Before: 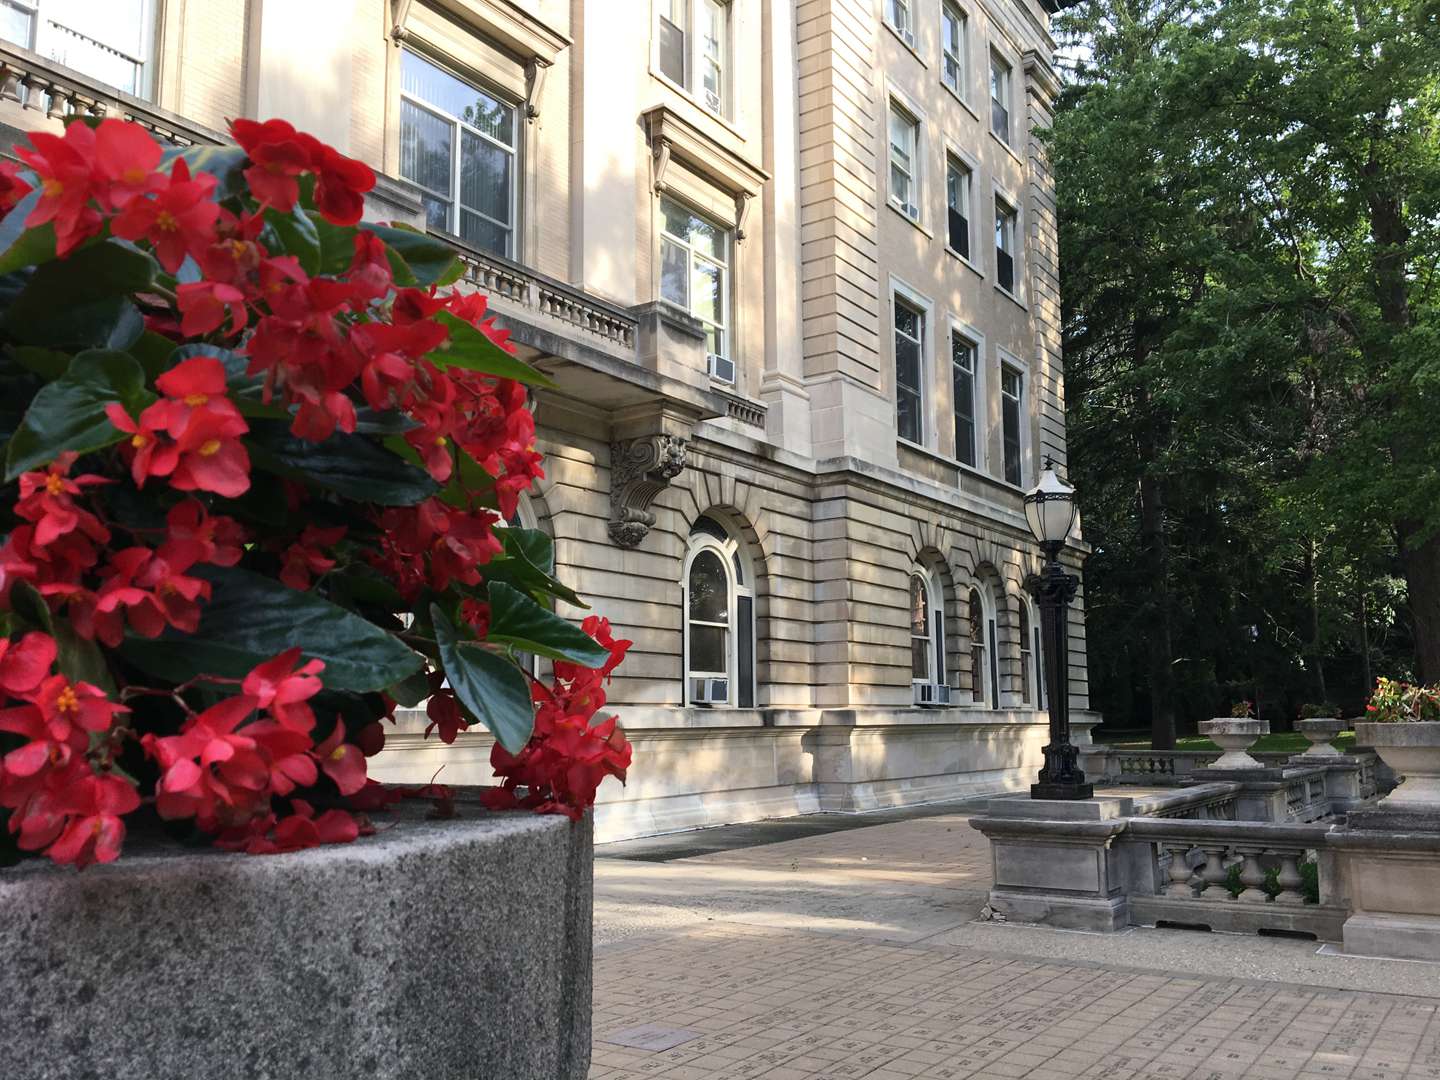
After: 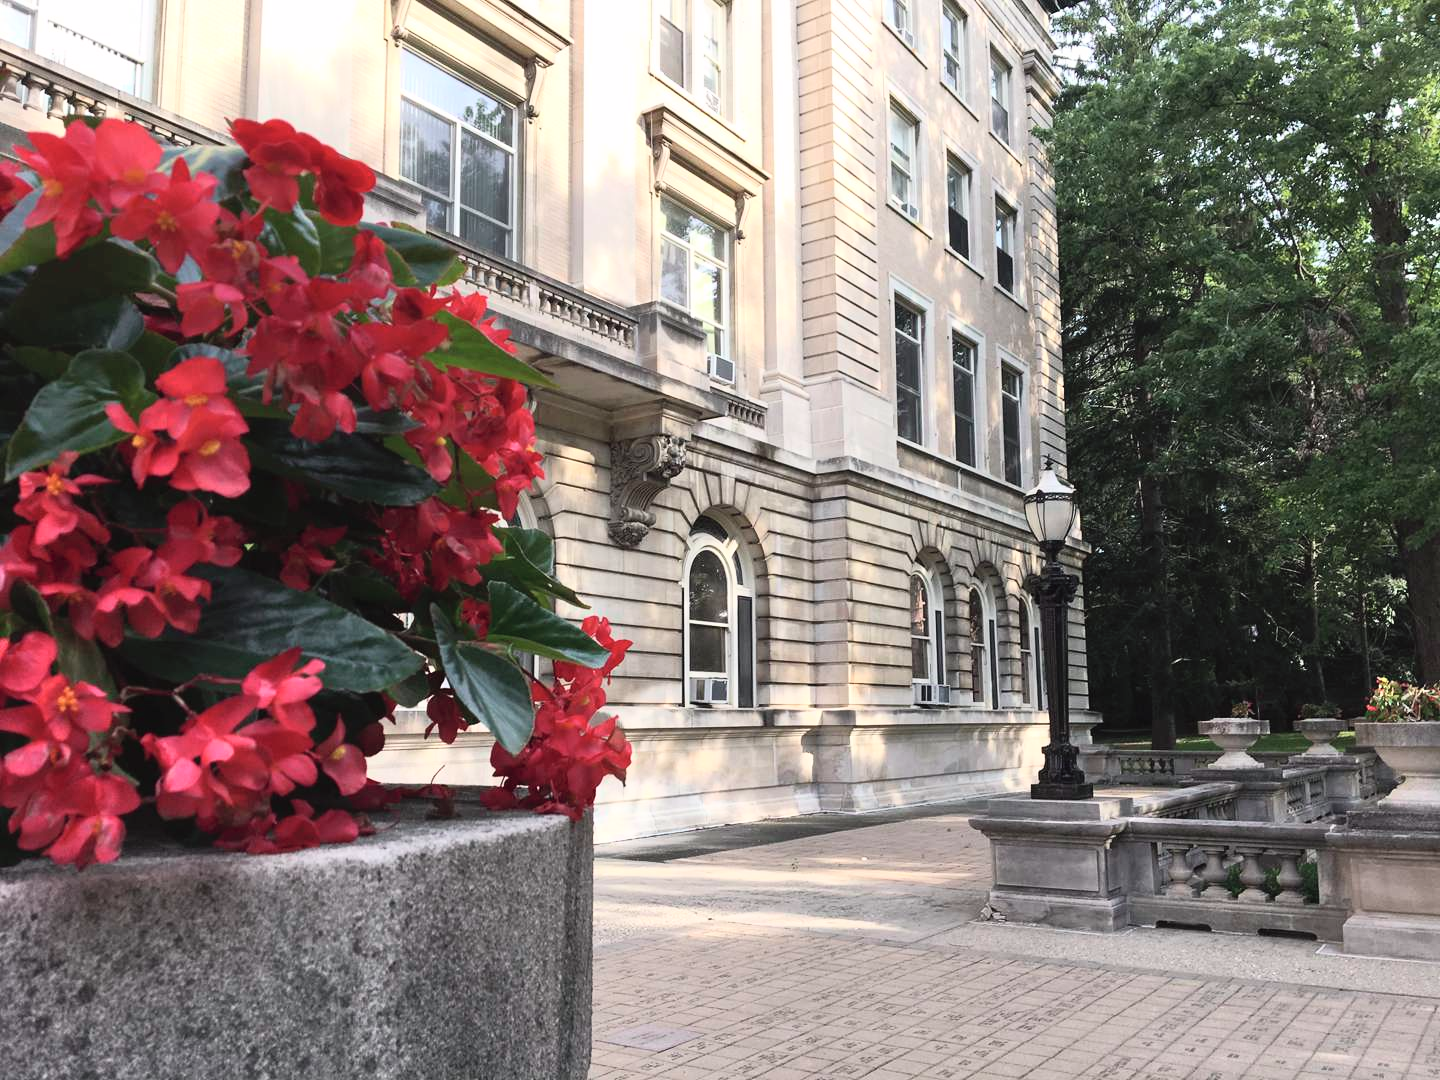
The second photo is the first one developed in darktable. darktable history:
tone curve: curves: ch0 [(0.003, 0.029) (0.188, 0.252) (0.46, 0.56) (0.608, 0.748) (0.871, 0.955) (1, 1)]; ch1 [(0, 0) (0.35, 0.356) (0.45, 0.453) (0.508, 0.515) (0.618, 0.634) (1, 1)]; ch2 [(0, 0) (0.456, 0.469) (0.5, 0.5) (0.634, 0.625) (1, 1)], color space Lab, independent channels, preserve colors none
